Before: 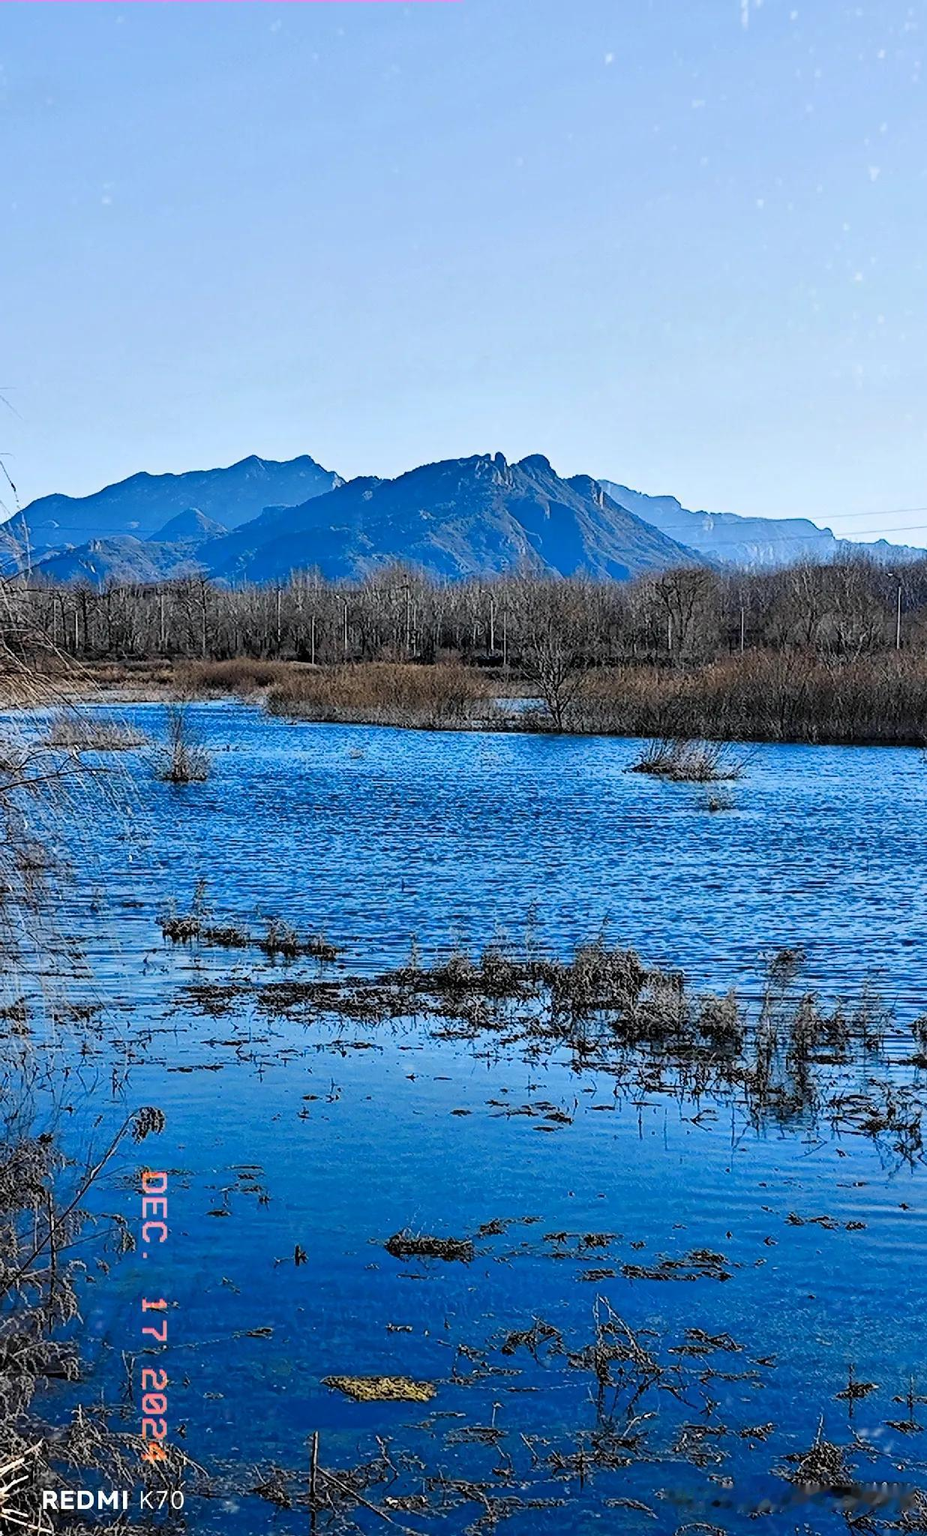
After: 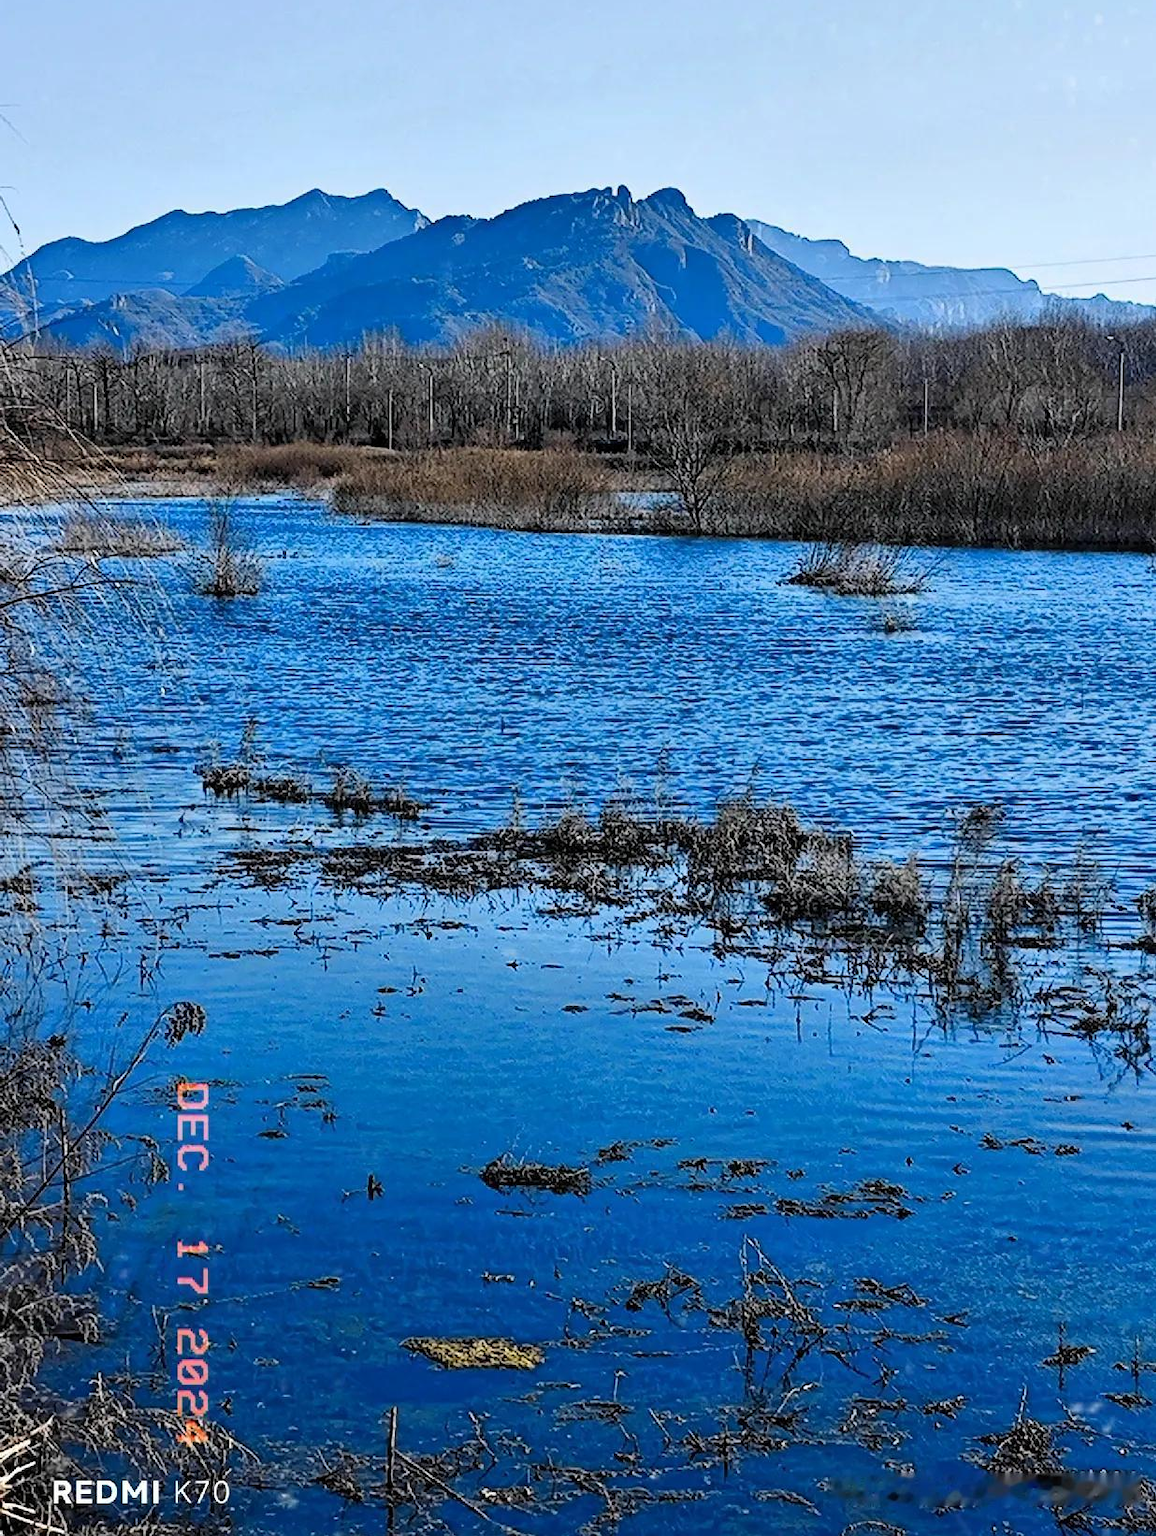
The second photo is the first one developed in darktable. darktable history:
crop and rotate: top 19.822%
